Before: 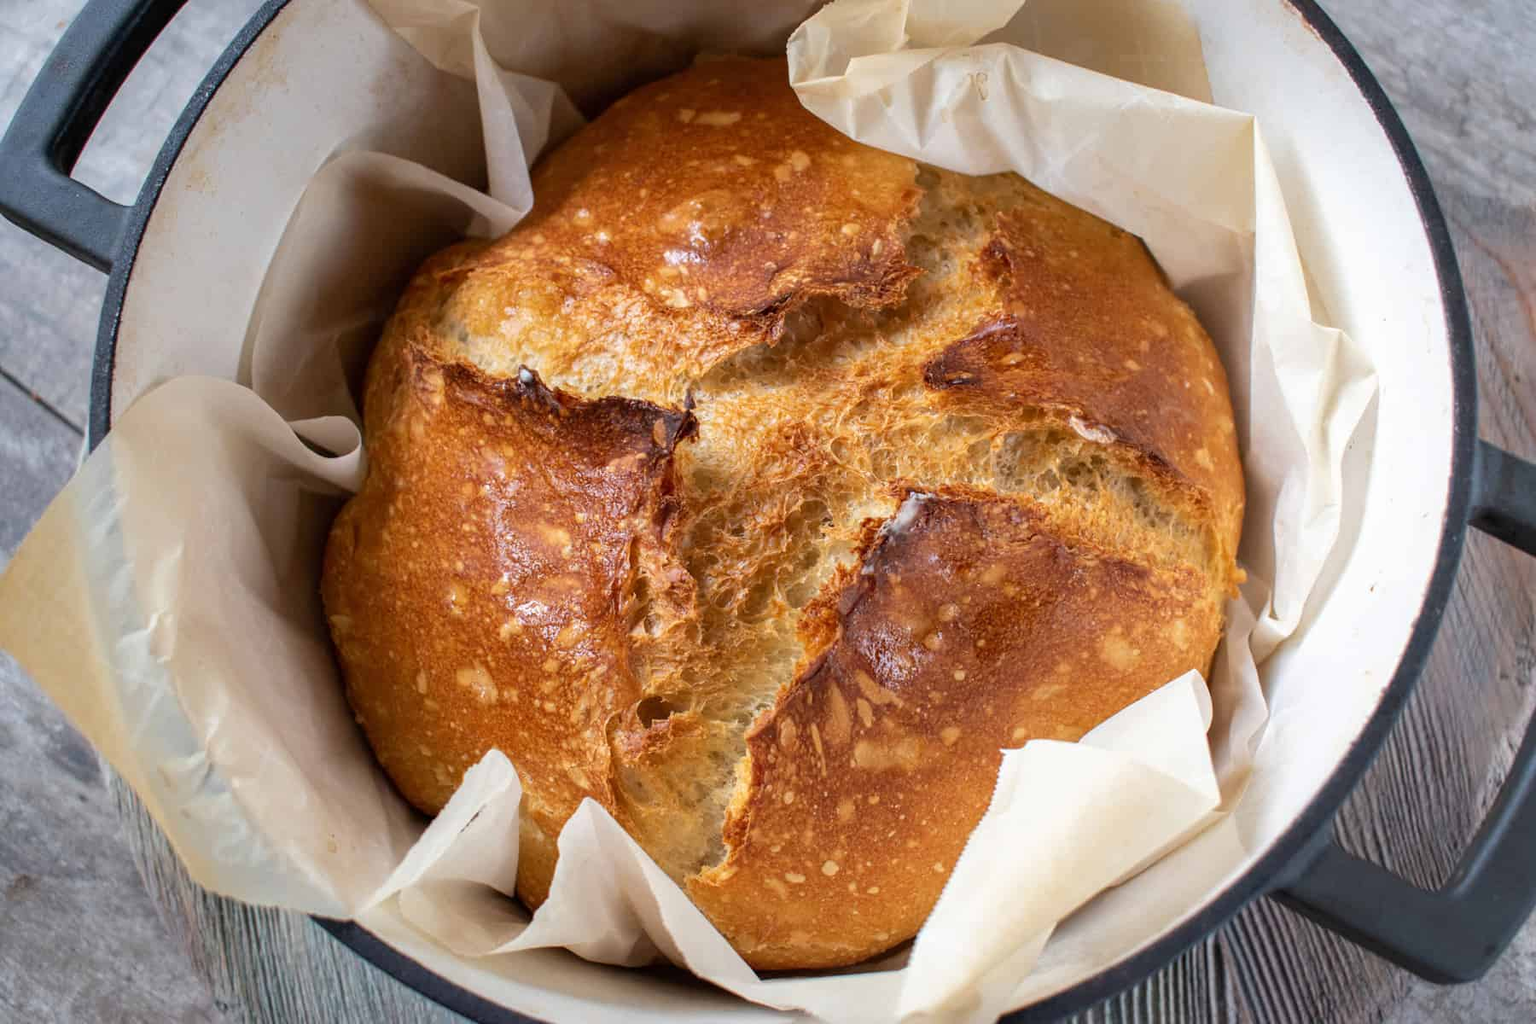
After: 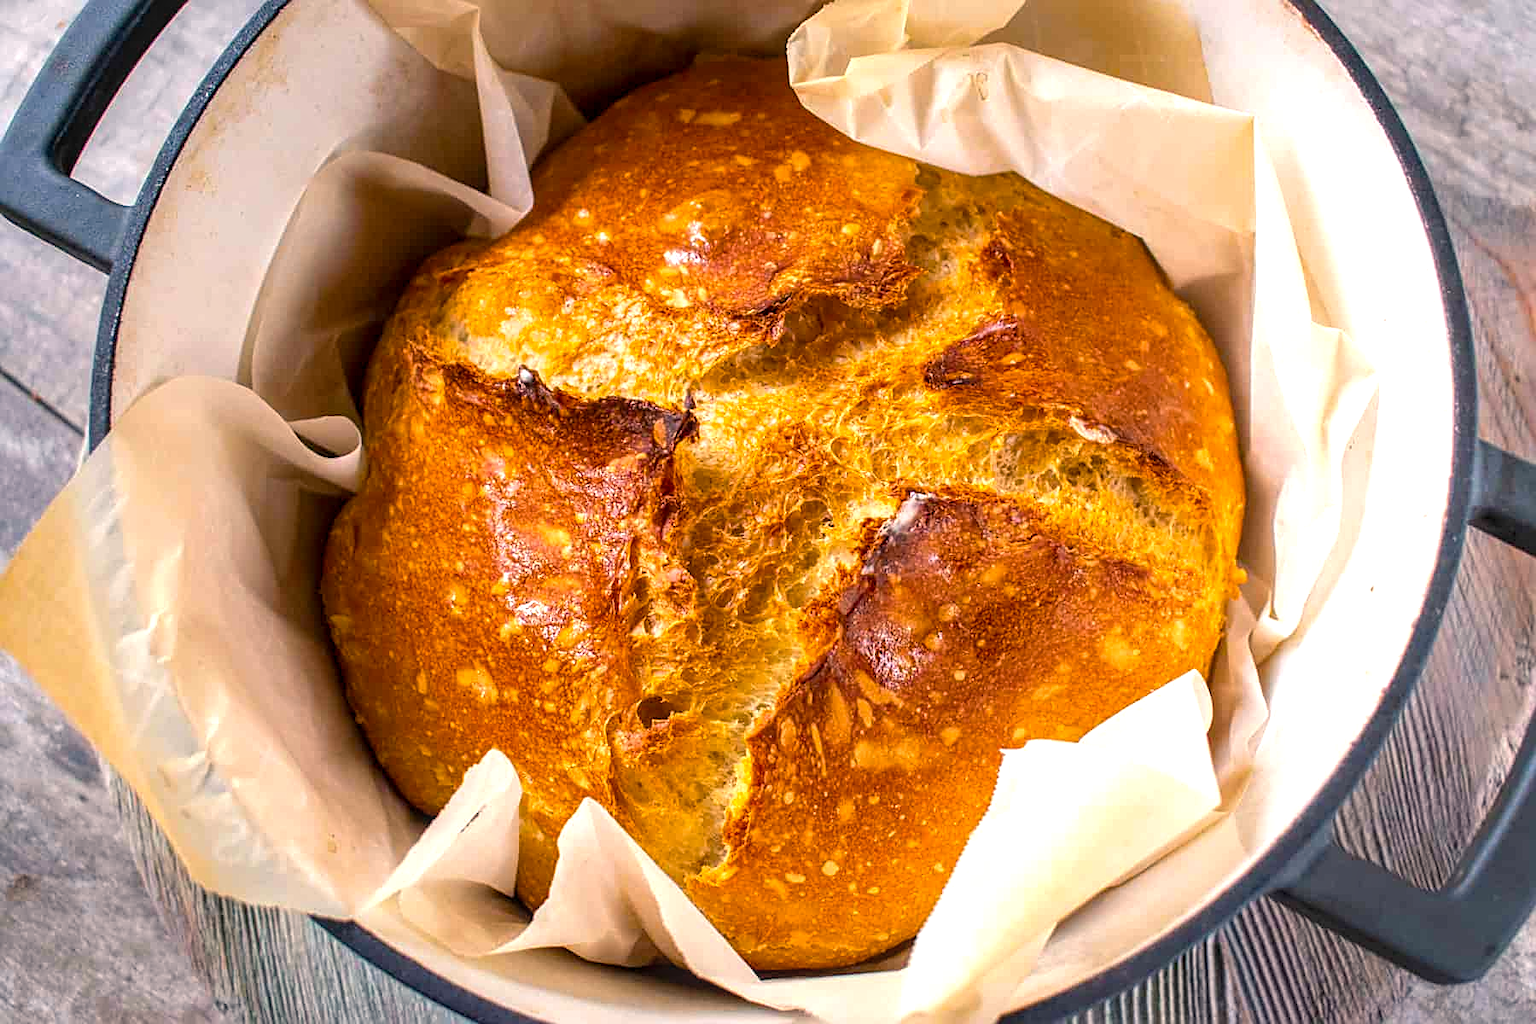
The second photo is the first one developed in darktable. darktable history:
local contrast: on, module defaults
exposure: black level correction 0, exposure 0.499 EV, compensate exposure bias true, compensate highlight preservation false
sharpen: on, module defaults
color balance rgb: highlights gain › chroma 3.339%, highlights gain › hue 55.35°, linear chroma grading › global chroma 17.242%, perceptual saturation grading › global saturation 17.23%
